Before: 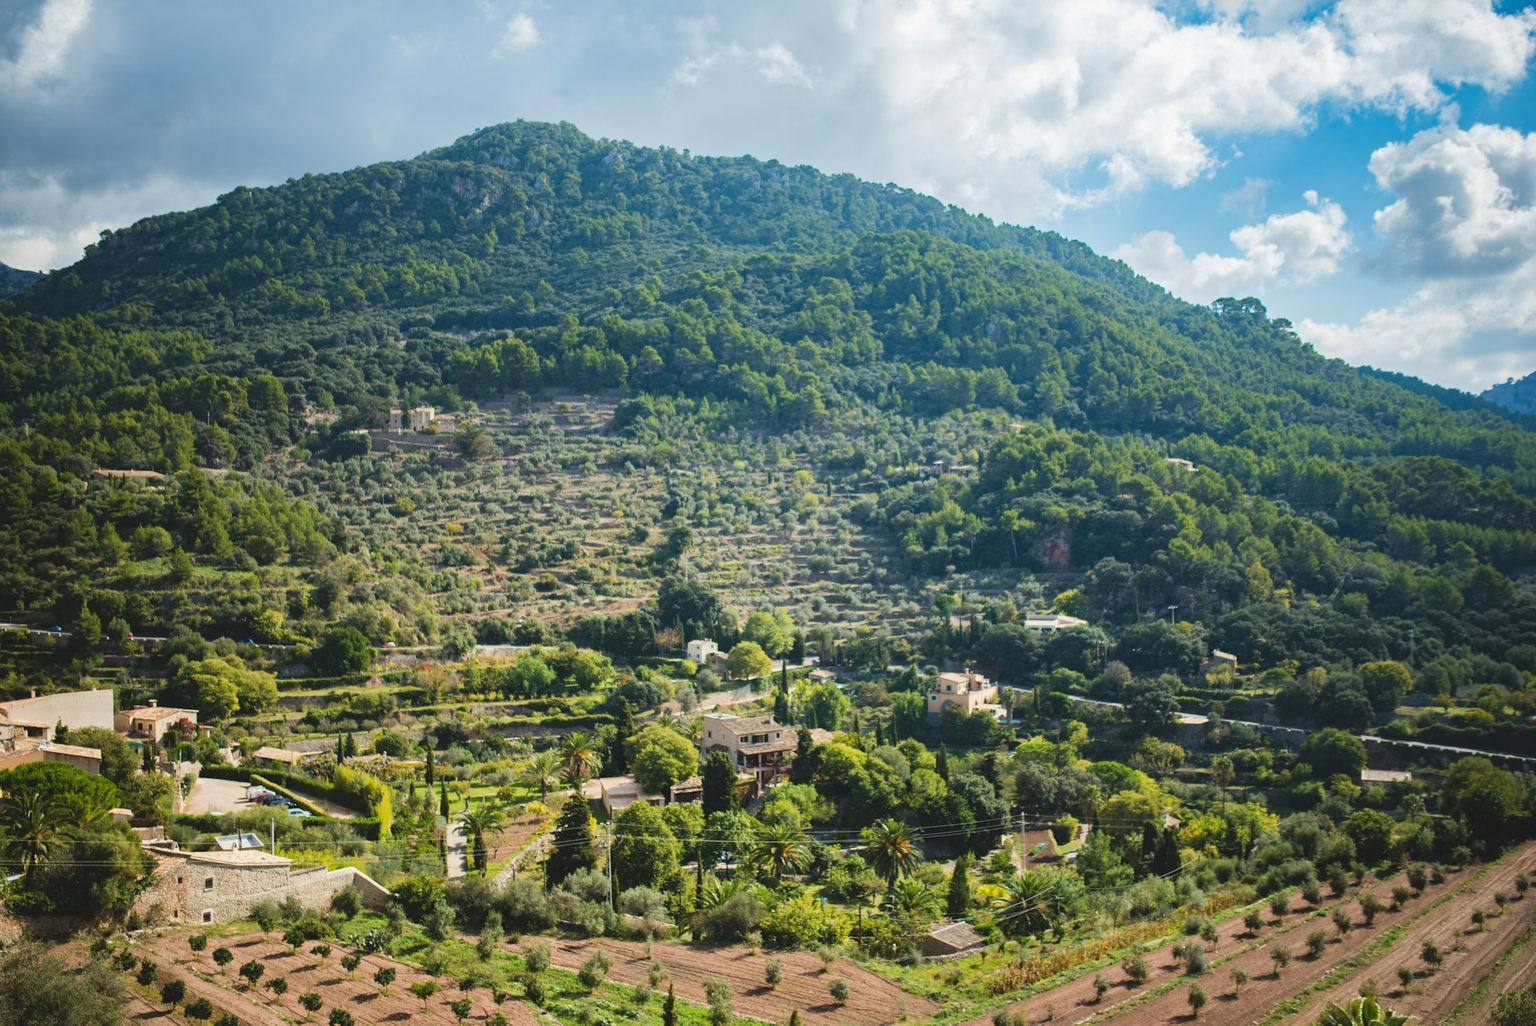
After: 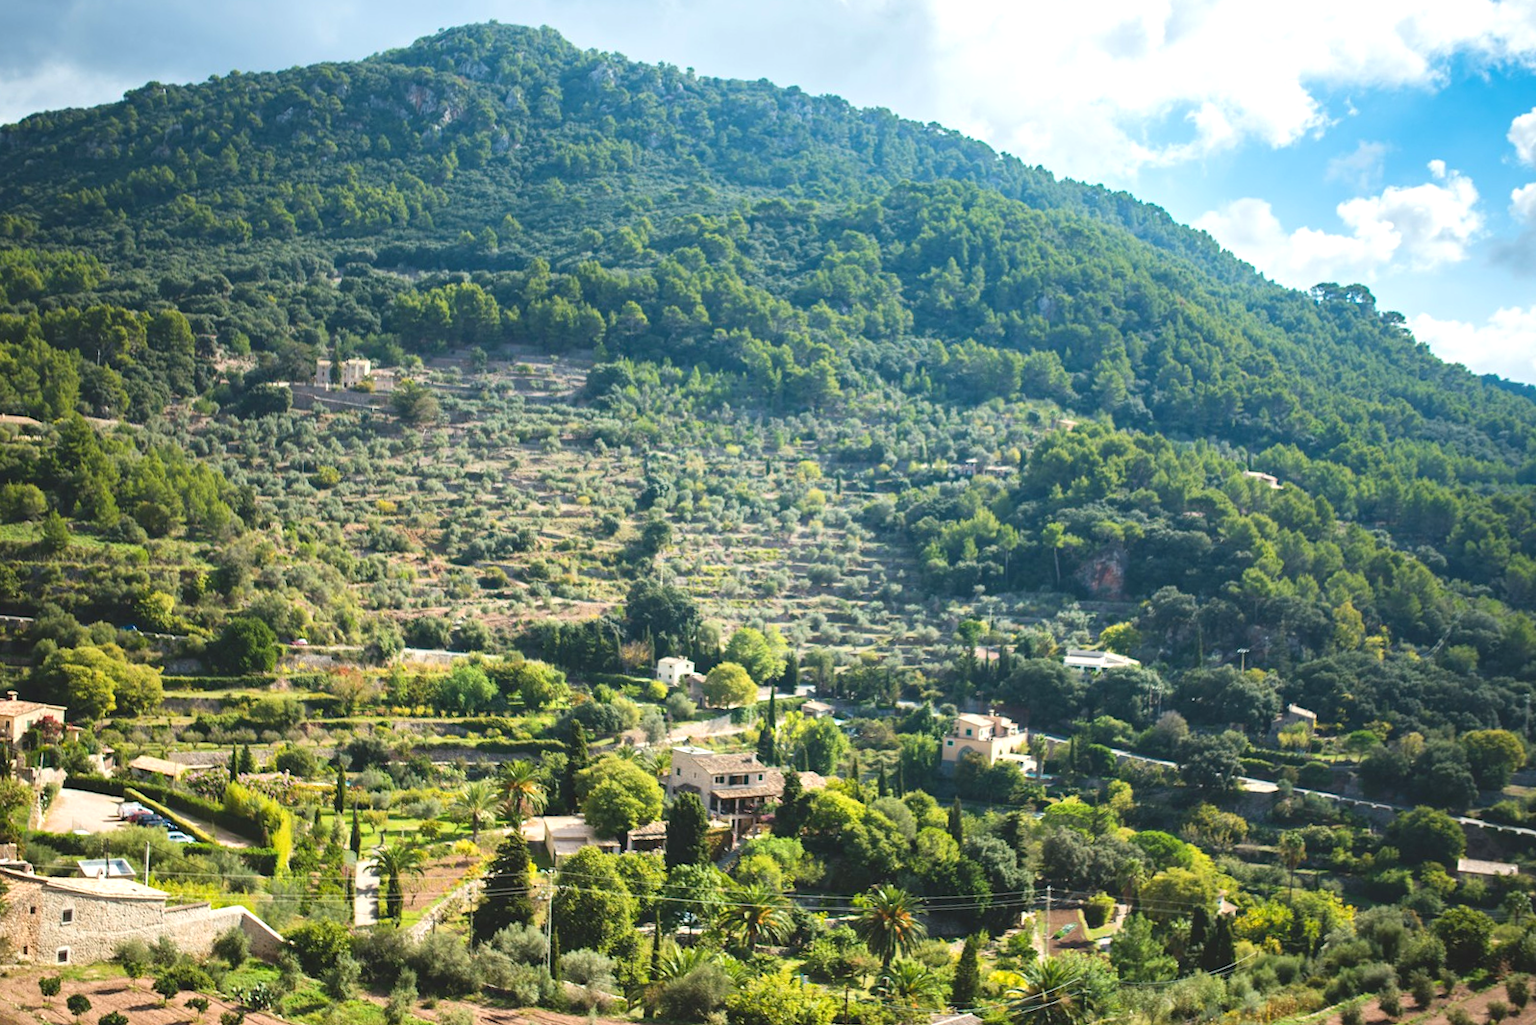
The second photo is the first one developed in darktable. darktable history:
crop and rotate: angle -3.27°, left 5.211%, top 5.211%, right 4.607%, bottom 4.607%
exposure: black level correction 0.001, exposure 0.5 EV, compensate exposure bias true, compensate highlight preservation false
